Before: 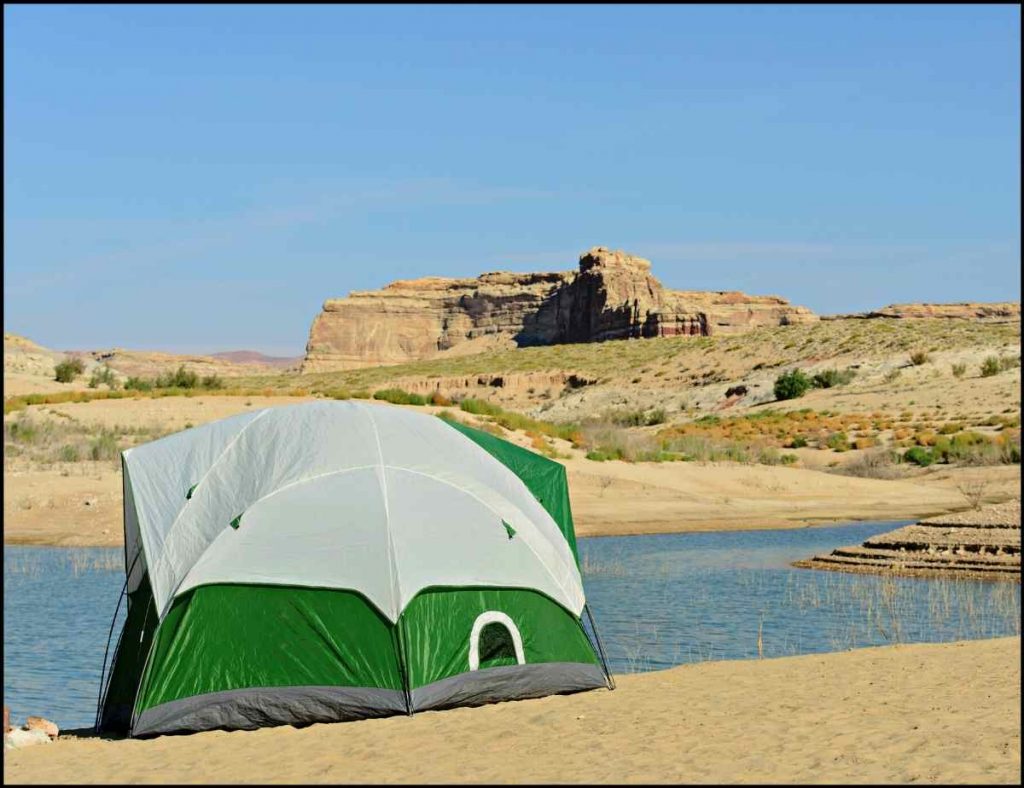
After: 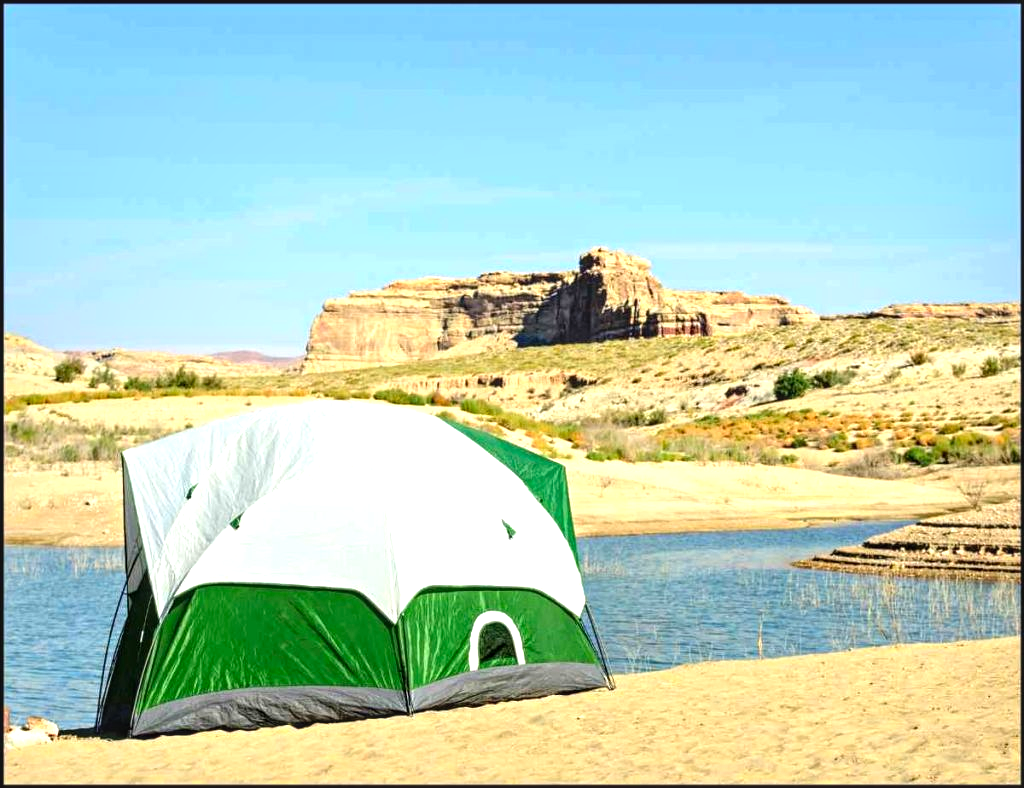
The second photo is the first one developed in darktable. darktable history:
local contrast: on, module defaults
levels: levels [0, 0.374, 0.749]
